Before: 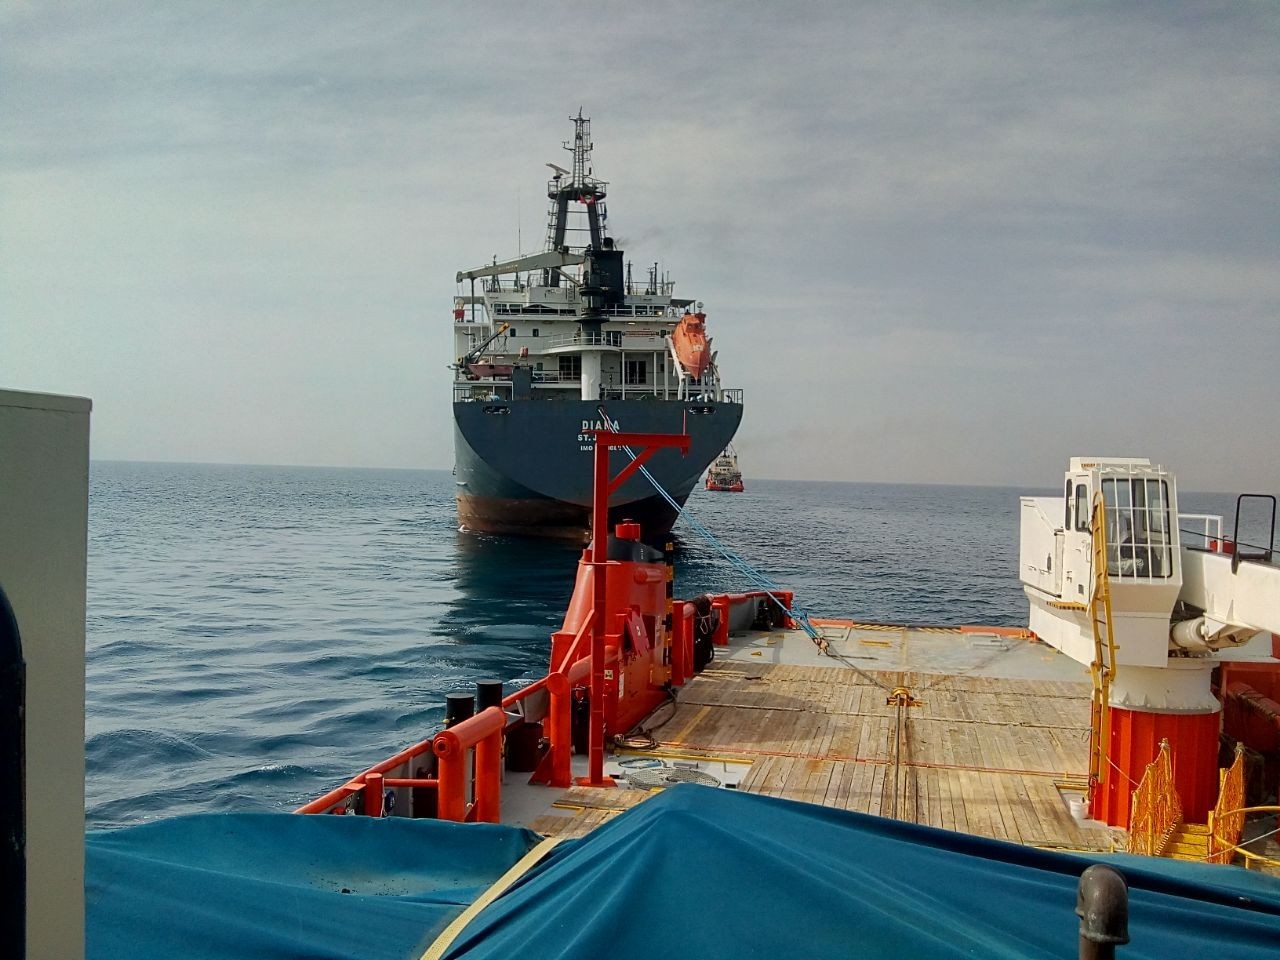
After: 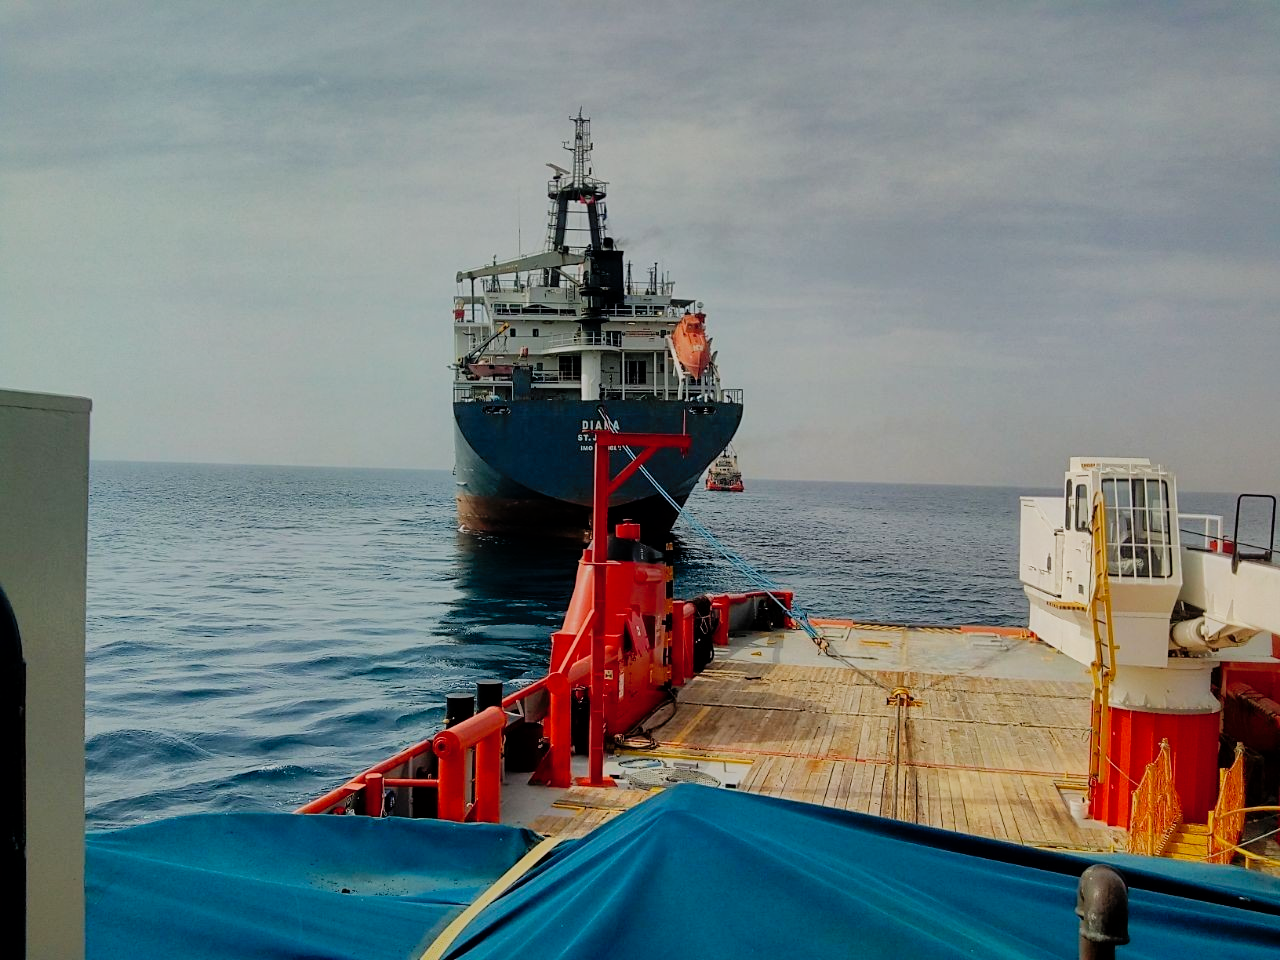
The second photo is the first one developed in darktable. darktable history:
filmic rgb: black relative exposure -7.65 EV, white relative exposure 4.56 EV, threshold 3.02 EV, hardness 3.61, enable highlight reconstruction true
tone curve: curves: ch0 [(0, 0) (0.003, 0.001) (0.011, 0.005) (0.025, 0.011) (0.044, 0.02) (0.069, 0.031) (0.1, 0.045) (0.136, 0.077) (0.177, 0.124) (0.224, 0.181) (0.277, 0.245) (0.335, 0.316) (0.399, 0.393) (0.468, 0.477) (0.543, 0.568) (0.623, 0.666) (0.709, 0.771) (0.801, 0.871) (0.898, 0.965) (1, 1)], preserve colors none
shadows and highlights: highlights -59.97
